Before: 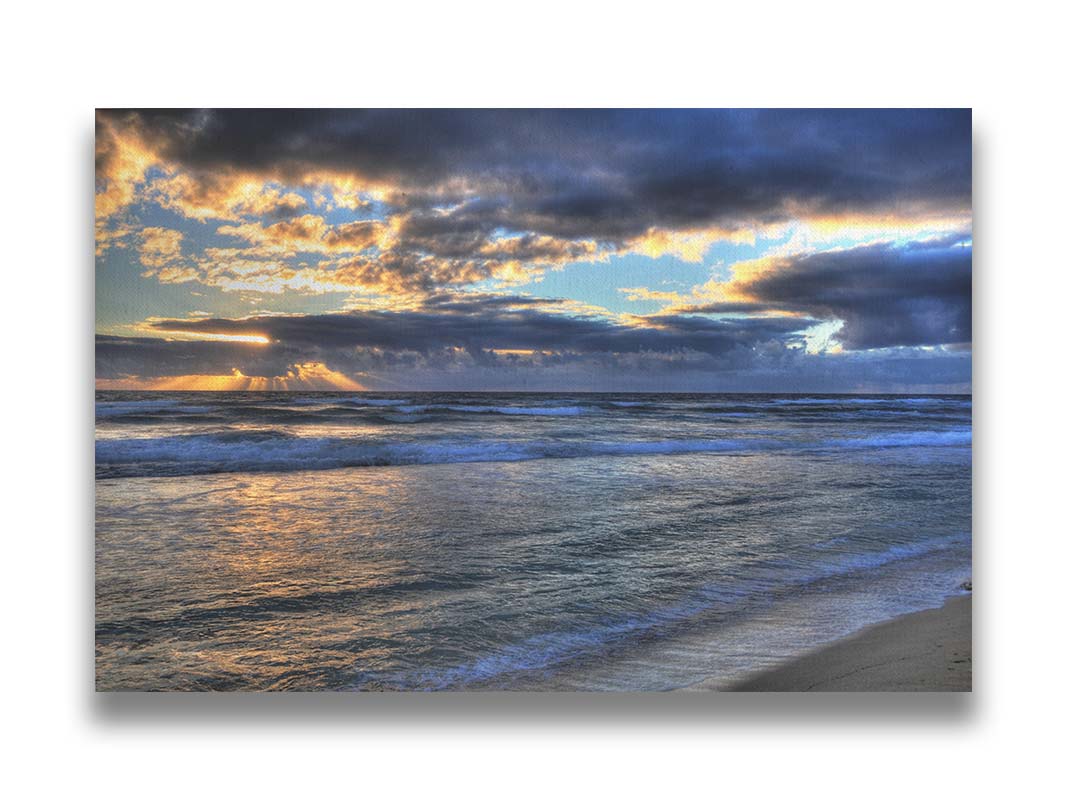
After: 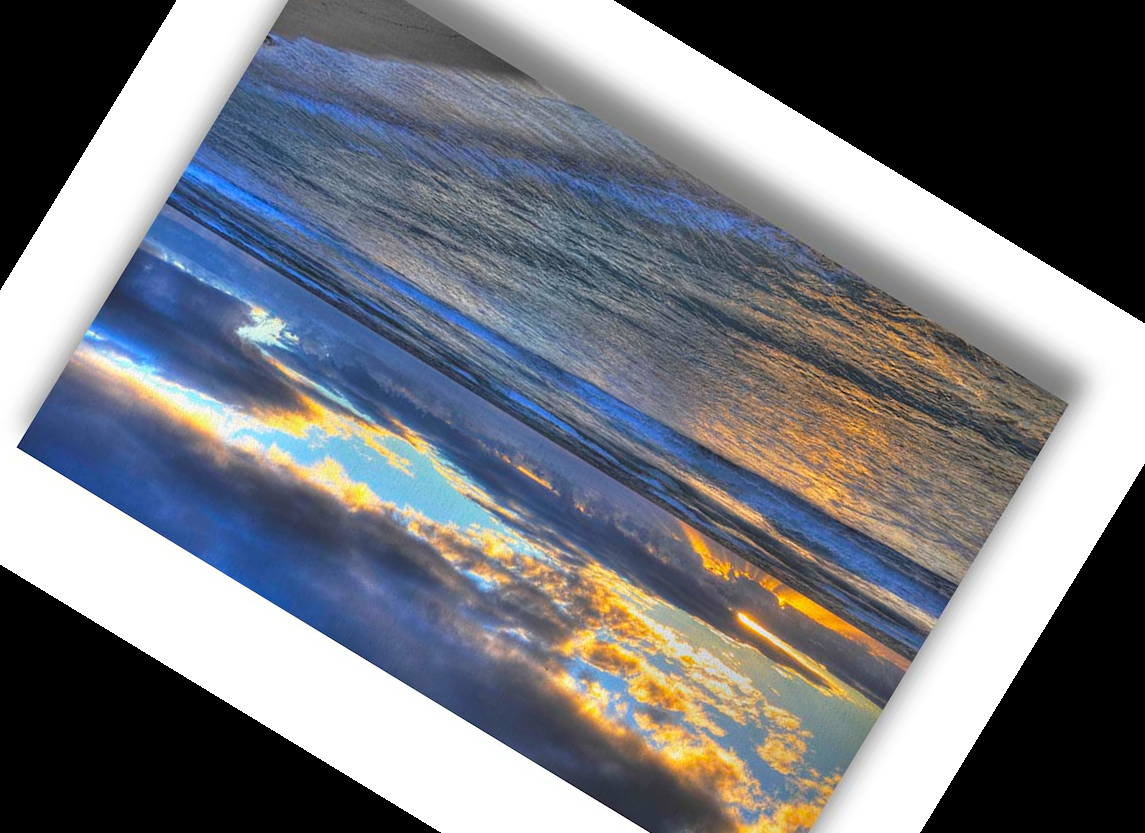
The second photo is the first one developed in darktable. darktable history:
crop and rotate: angle 148.68°, left 9.111%, top 15.603%, right 4.588%, bottom 17.041%
exposure: compensate highlight preservation false
haze removal: compatibility mode true, adaptive false
color balance rgb: linear chroma grading › global chroma 15%, perceptual saturation grading › global saturation 30%
